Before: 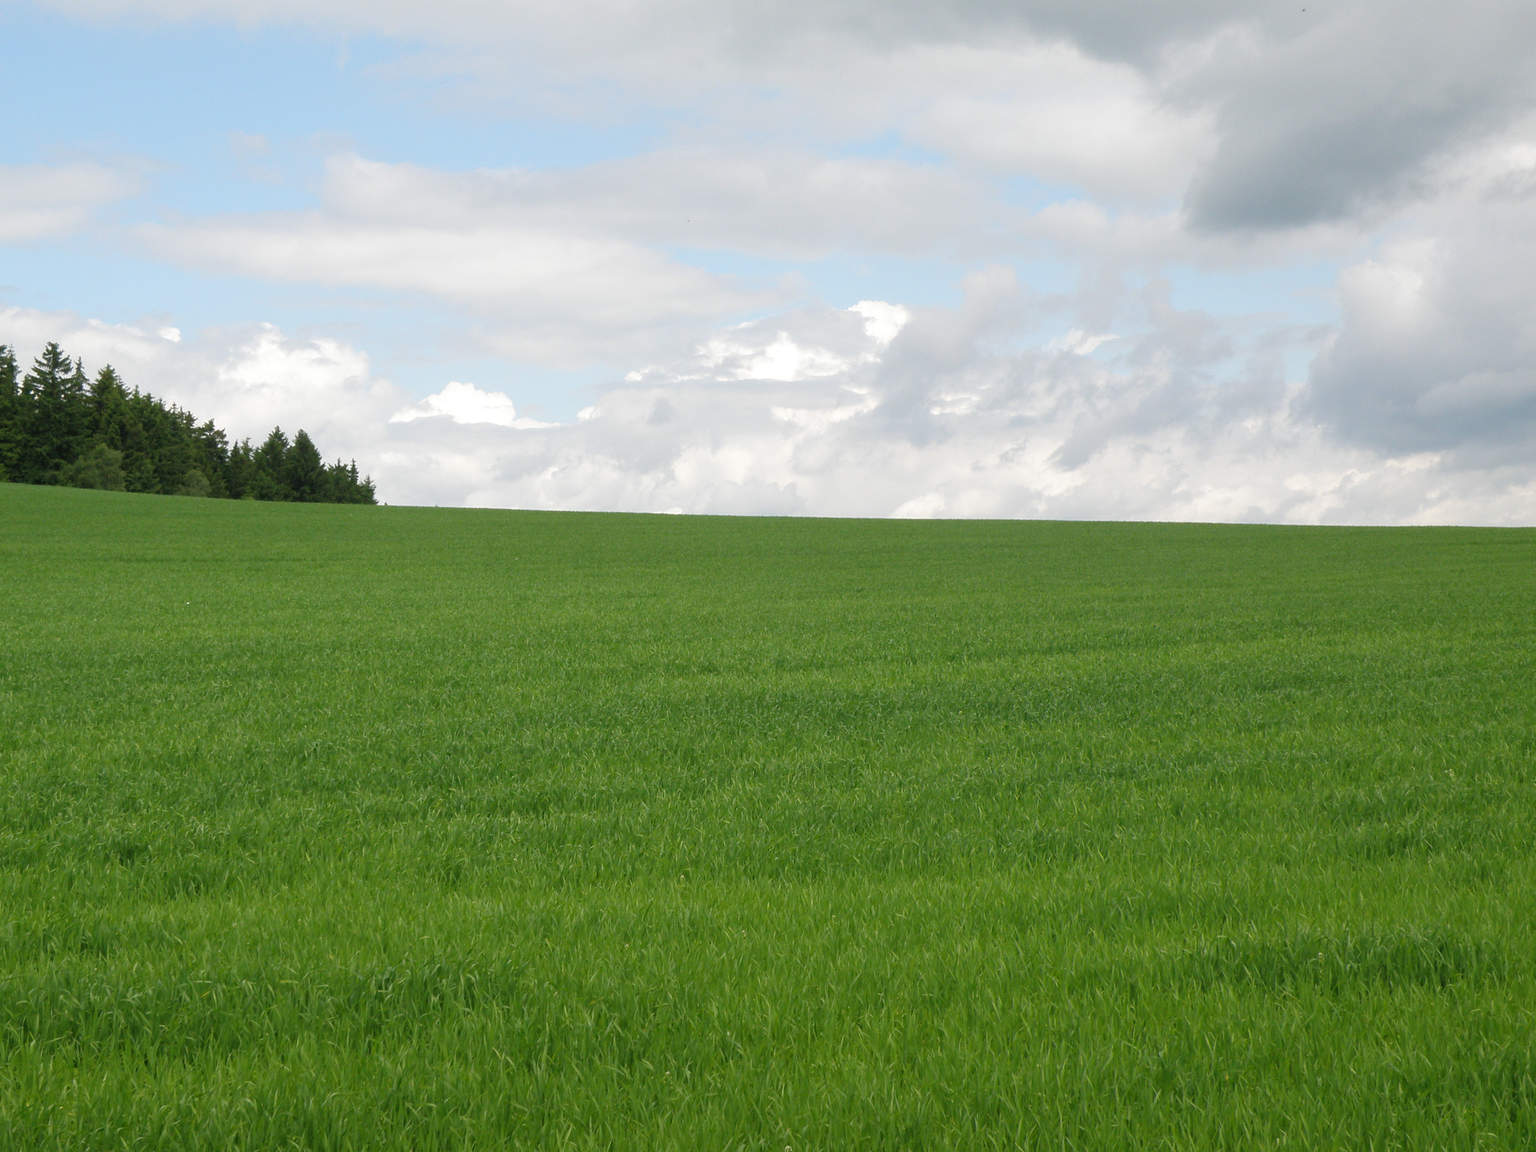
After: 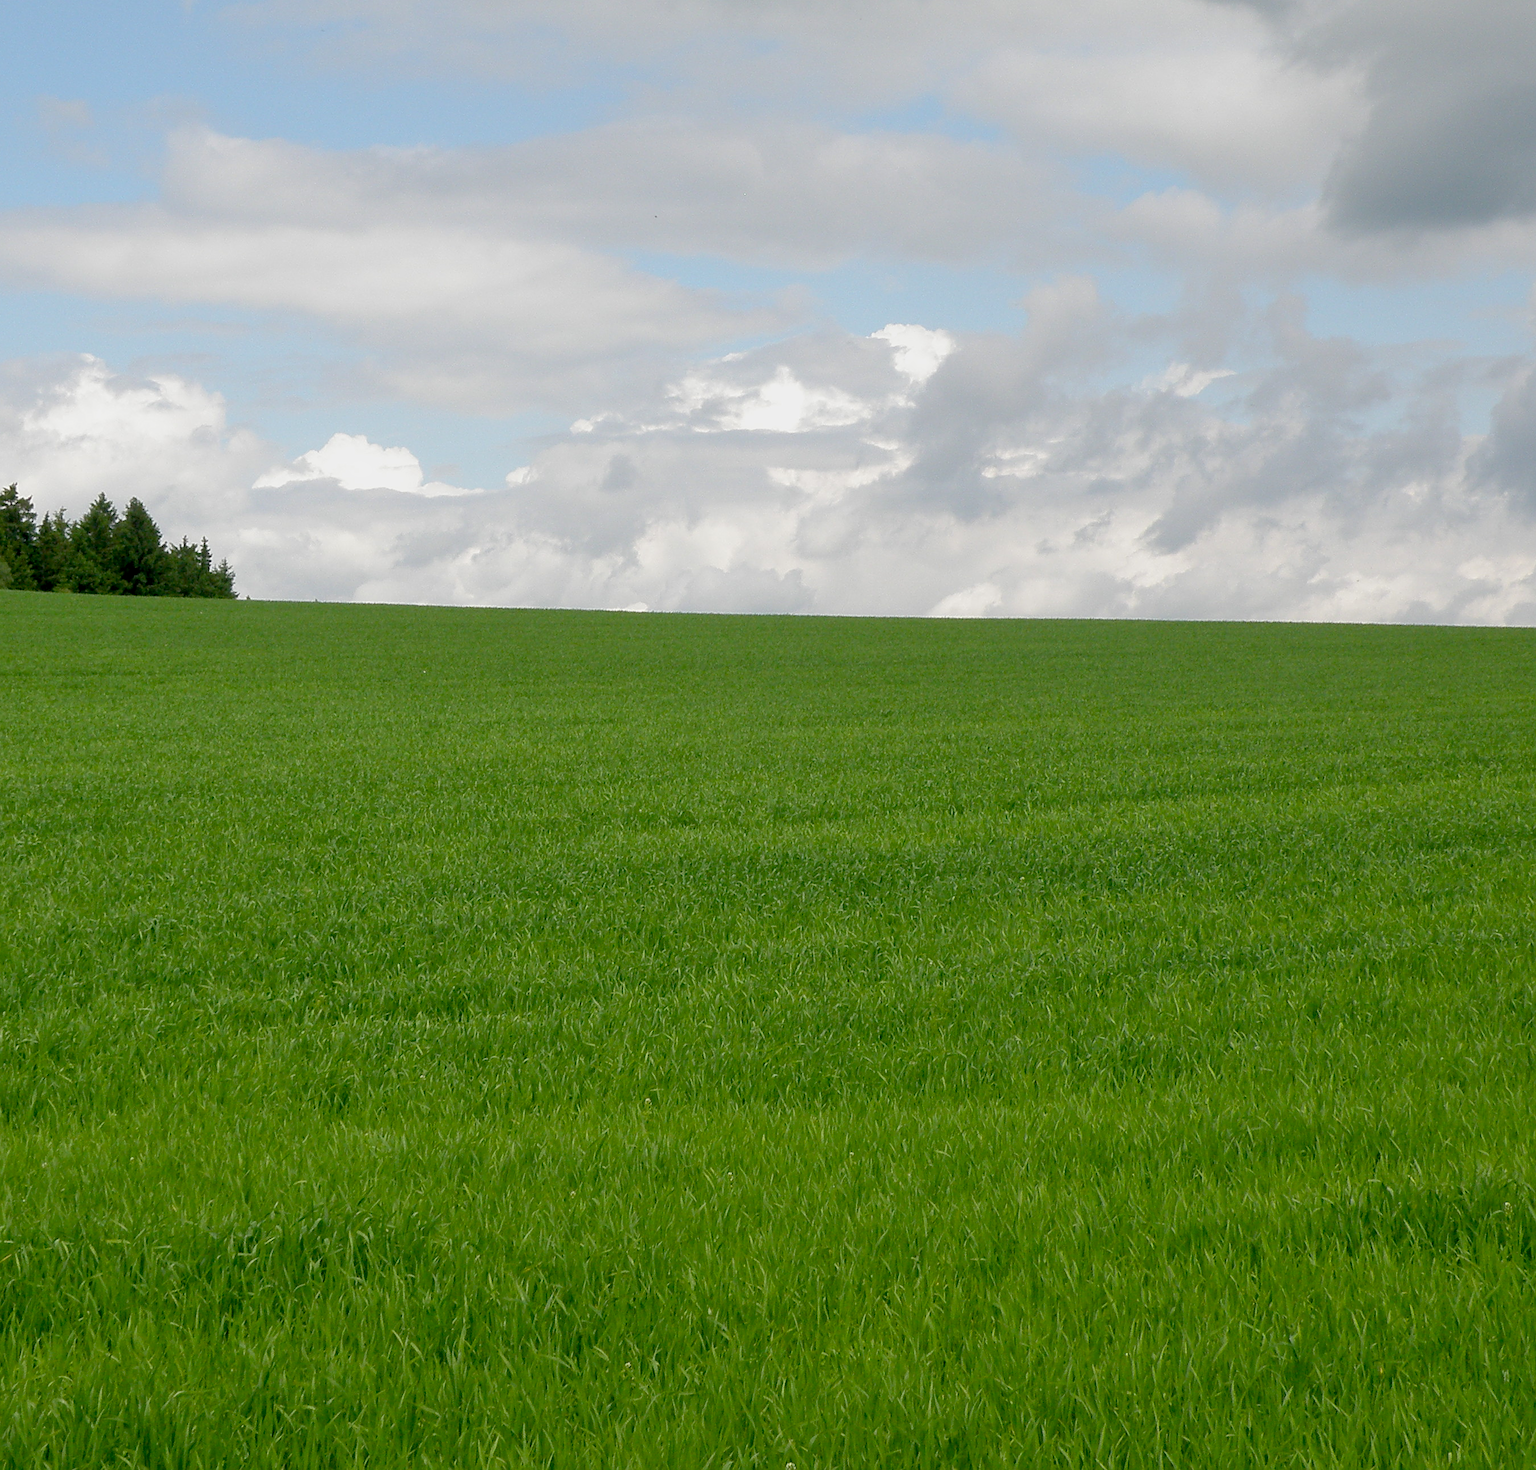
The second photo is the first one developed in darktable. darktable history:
base curve: curves: ch0 [(0.017, 0) (0.425, 0.441) (0.844, 0.933) (1, 1)], preserve colors none
sharpen: on, module defaults
crop and rotate: left 13.15%, top 5.251%, right 12.609%
tone equalizer: -8 EV 0.25 EV, -7 EV 0.417 EV, -6 EV 0.417 EV, -5 EV 0.25 EV, -3 EV -0.25 EV, -2 EV -0.417 EV, -1 EV -0.417 EV, +0 EV -0.25 EV, edges refinement/feathering 500, mask exposure compensation -1.57 EV, preserve details guided filter
